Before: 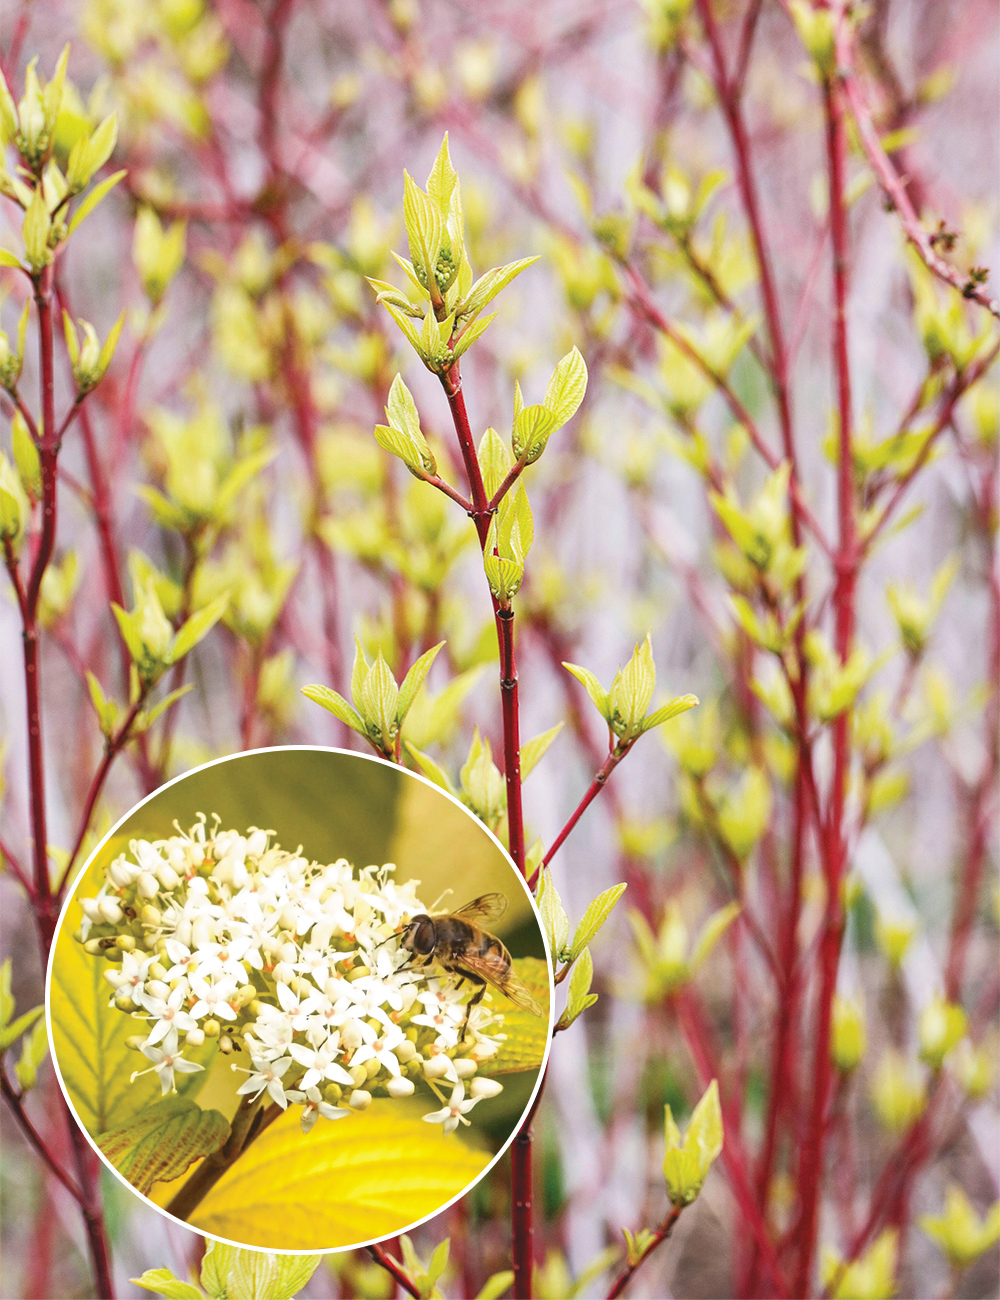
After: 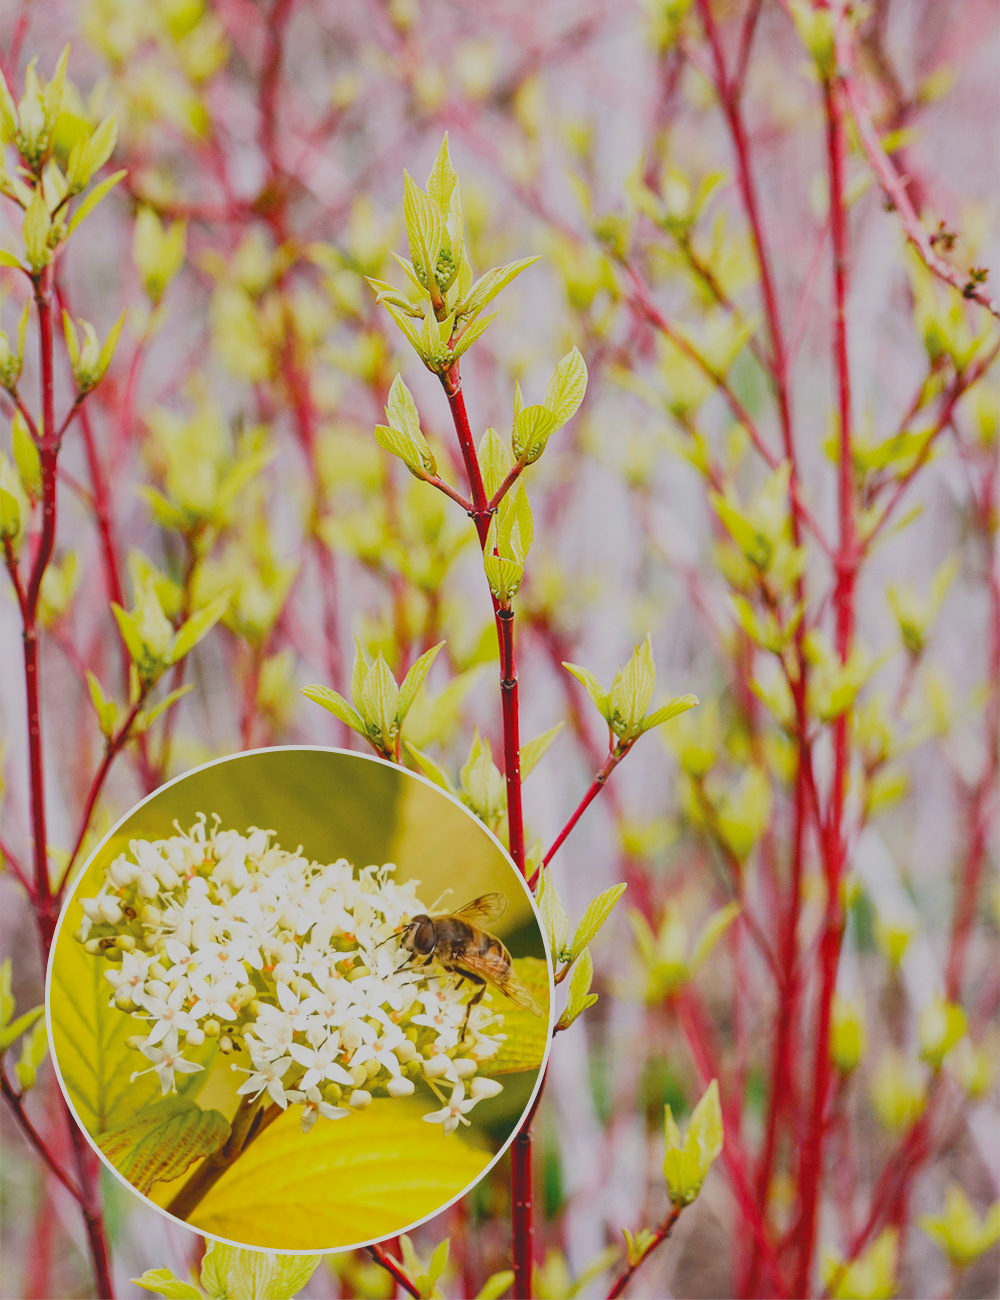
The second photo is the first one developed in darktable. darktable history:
contrast brightness saturation: contrast -0.273
filmic rgb: black relative exposure -11.86 EV, white relative exposure 5.42 EV, hardness 4.47, latitude 49.32%, contrast 1.14, add noise in highlights 0, preserve chrominance no, color science v4 (2020)
